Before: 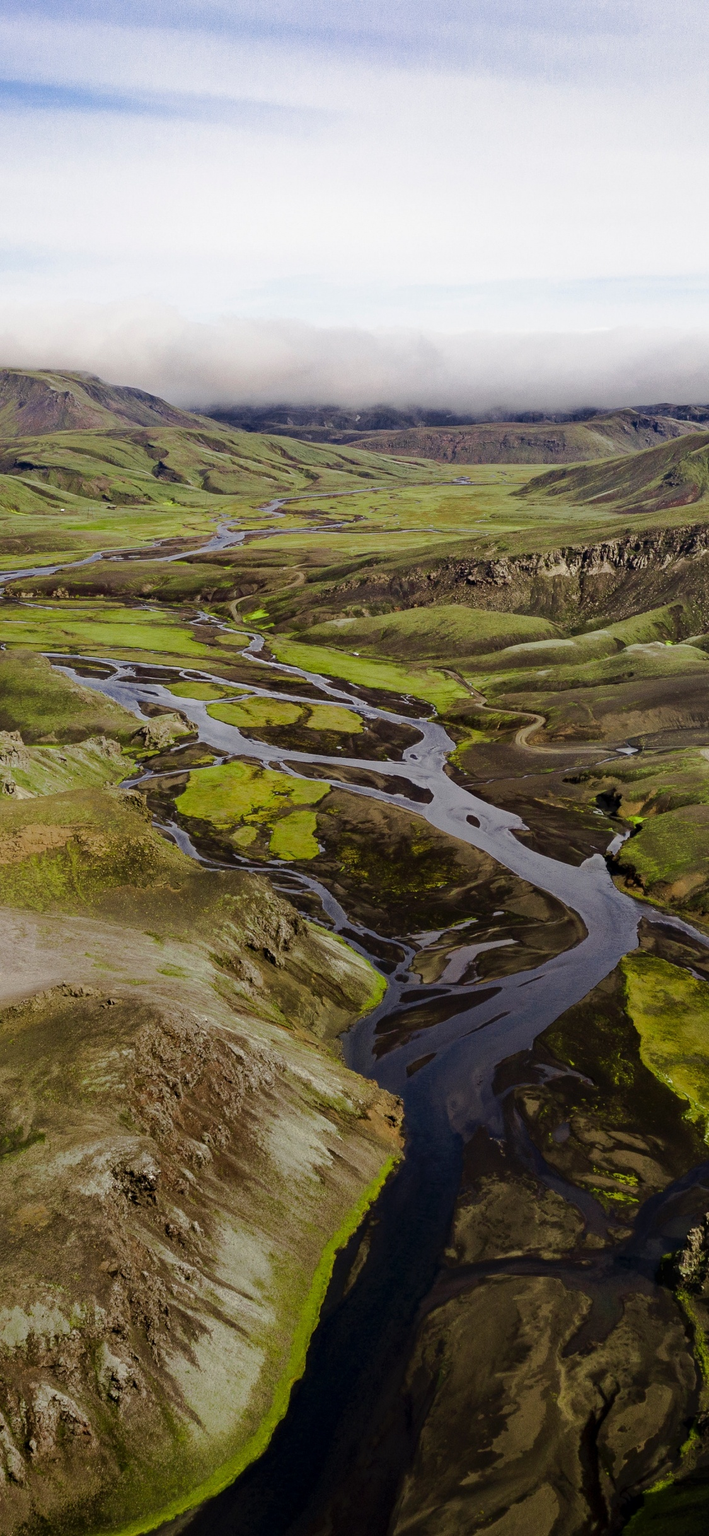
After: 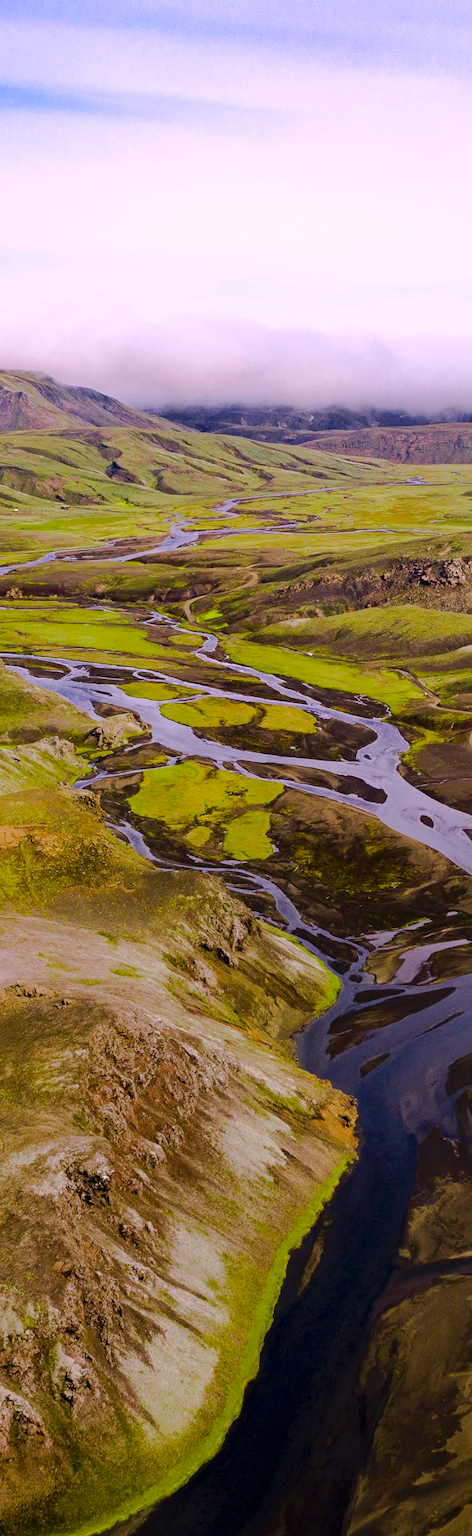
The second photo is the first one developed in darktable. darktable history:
white balance: red 1.066, blue 1.119
color balance rgb: perceptual saturation grading › global saturation 25%, perceptual brilliance grading › mid-tones 10%, perceptual brilliance grading › shadows 15%, global vibrance 20%
crop and rotate: left 6.617%, right 26.717%
